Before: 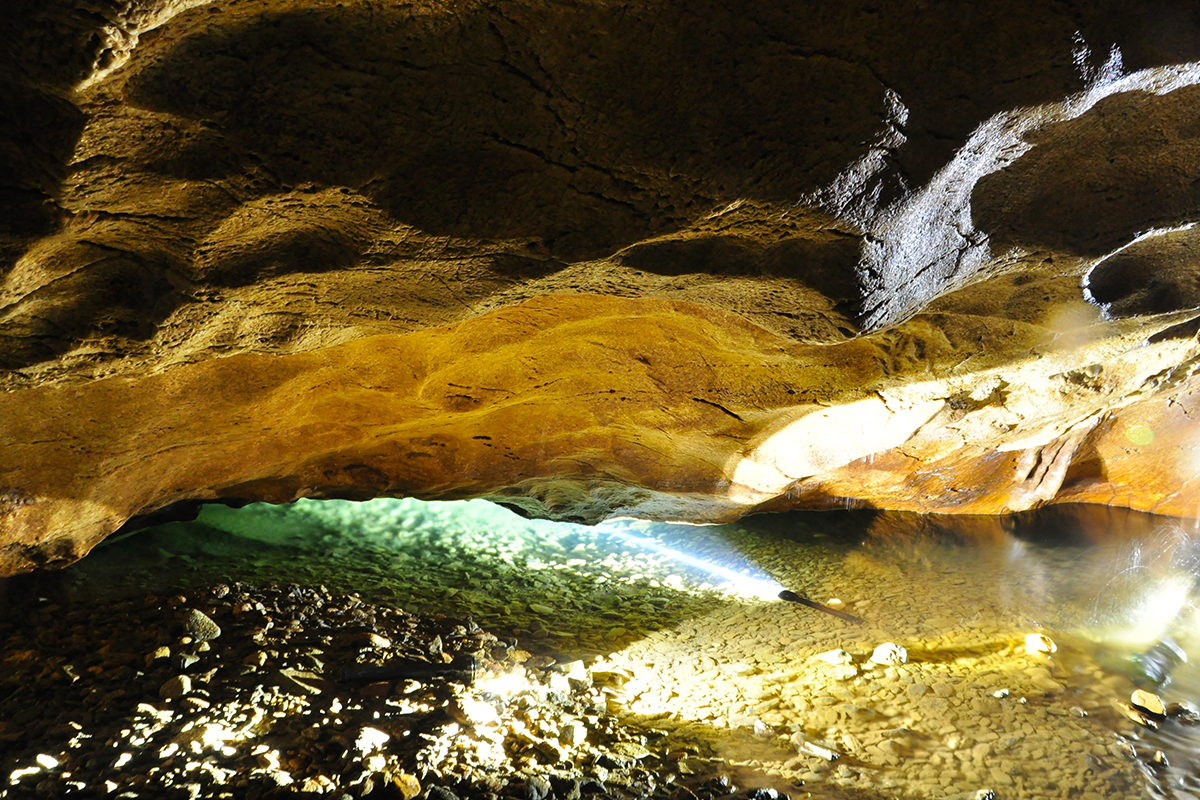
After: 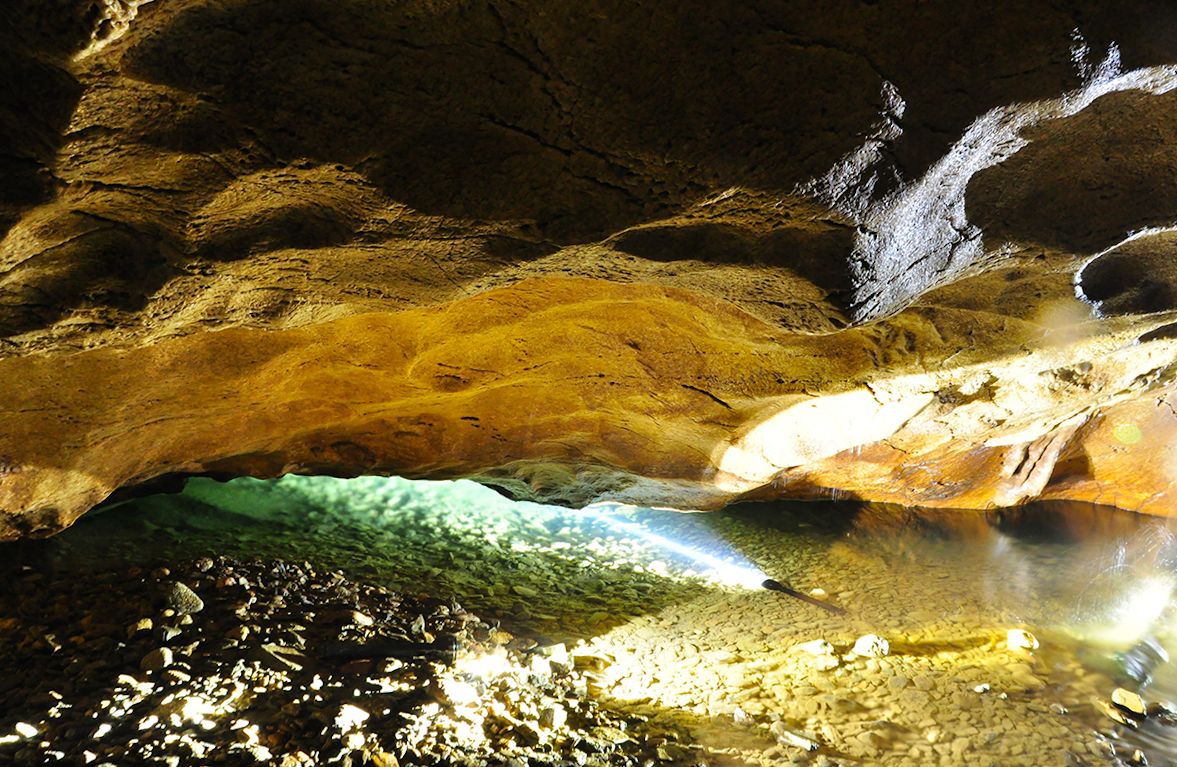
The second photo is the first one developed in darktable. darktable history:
tone equalizer: on, module defaults
rotate and perspective: rotation 1.57°, crop left 0.018, crop right 0.982, crop top 0.039, crop bottom 0.961
